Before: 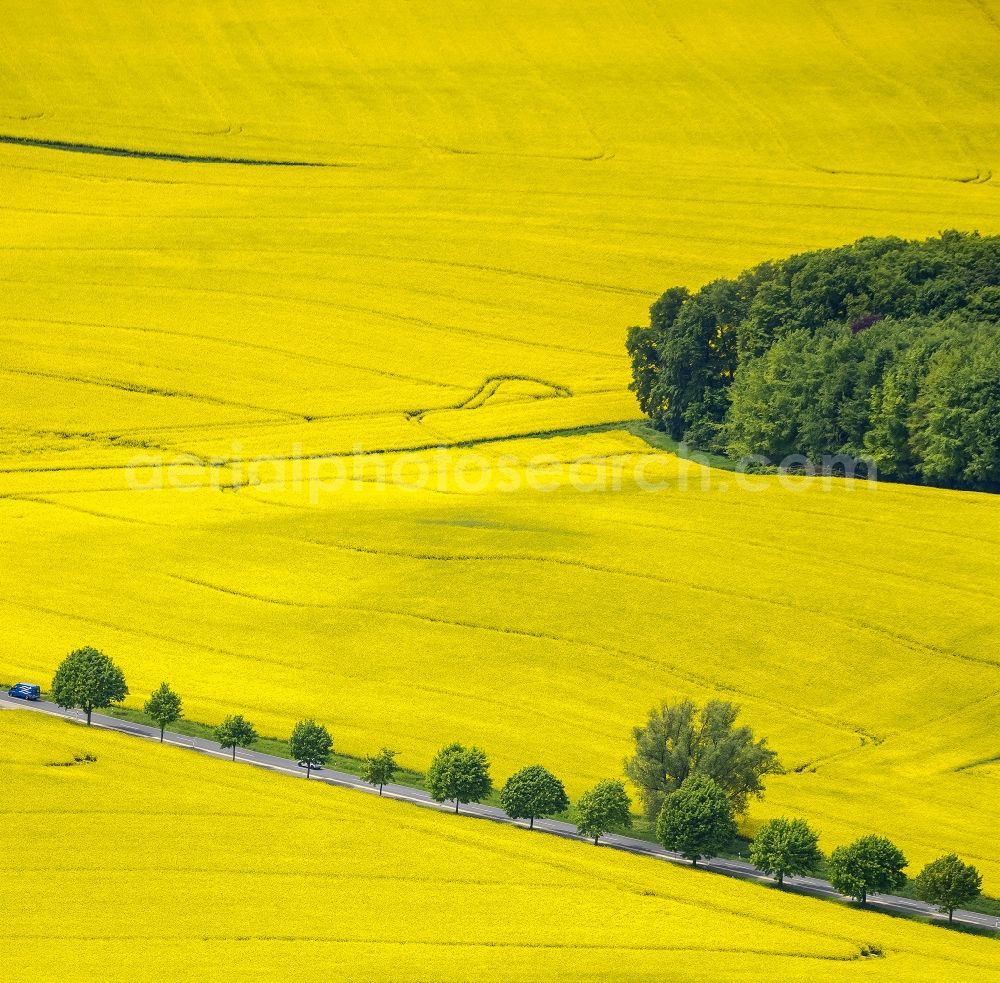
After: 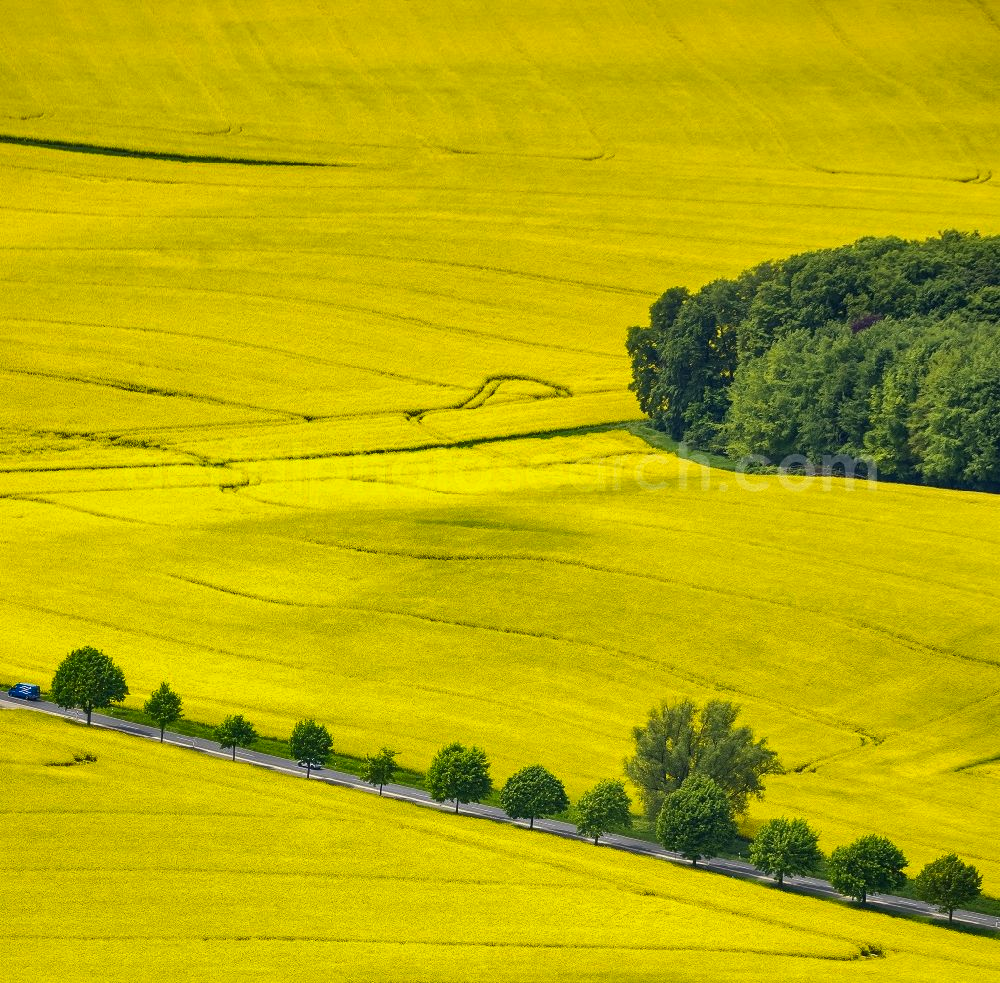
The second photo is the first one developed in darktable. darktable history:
shadows and highlights: highlights color adjustment 89.26%, soften with gaussian
